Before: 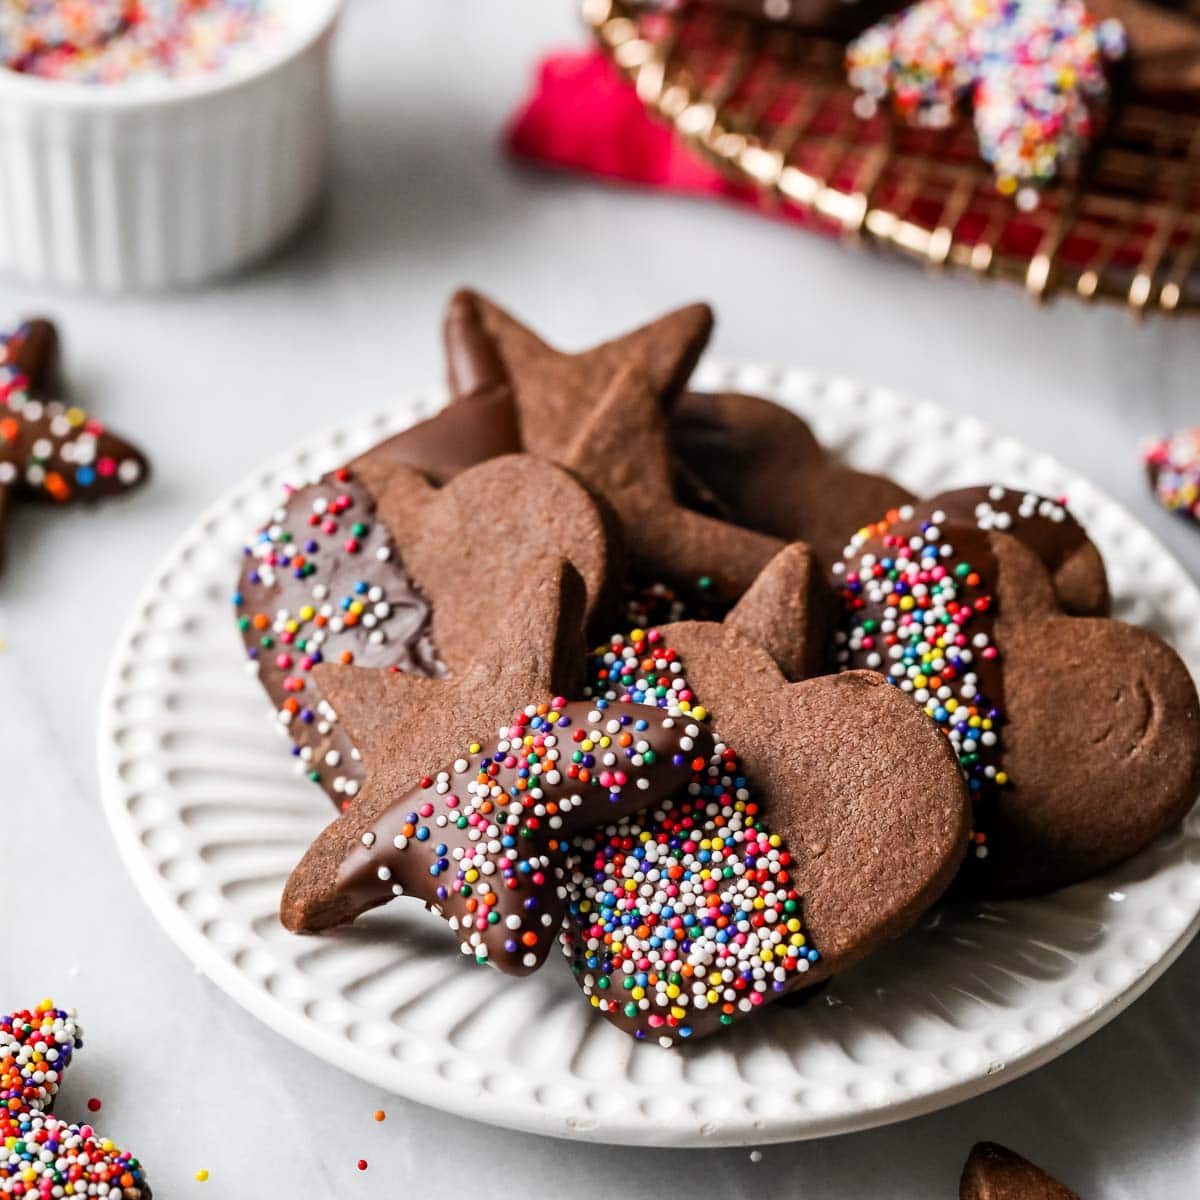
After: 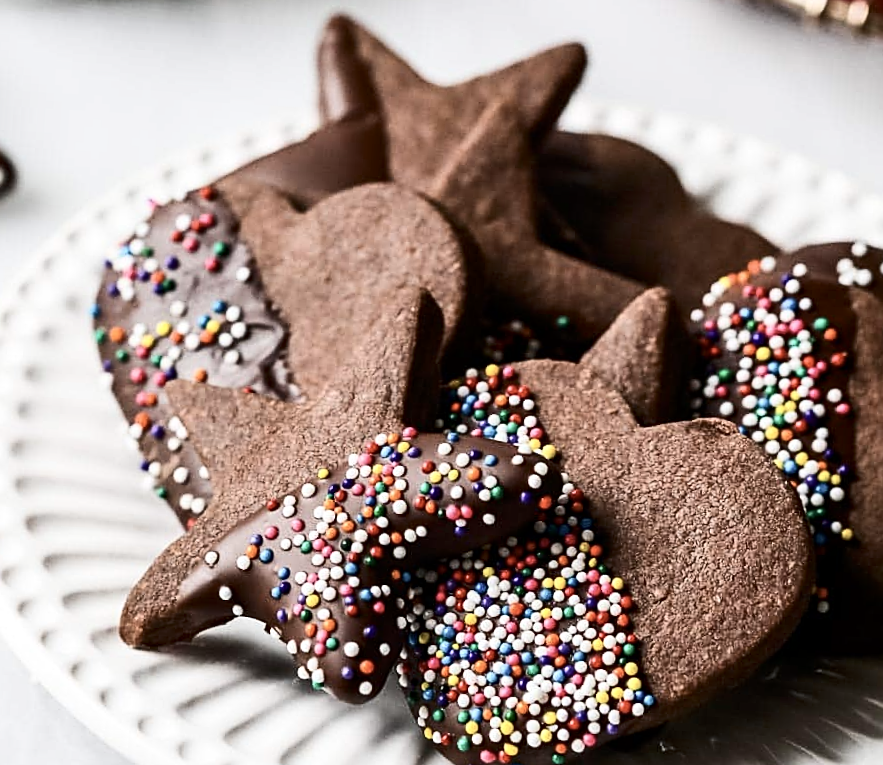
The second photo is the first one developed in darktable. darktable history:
crop and rotate: angle -3.37°, left 9.79%, top 20.73%, right 12.42%, bottom 11.82%
sharpen: on, module defaults
contrast brightness saturation: contrast 0.25, saturation -0.31
